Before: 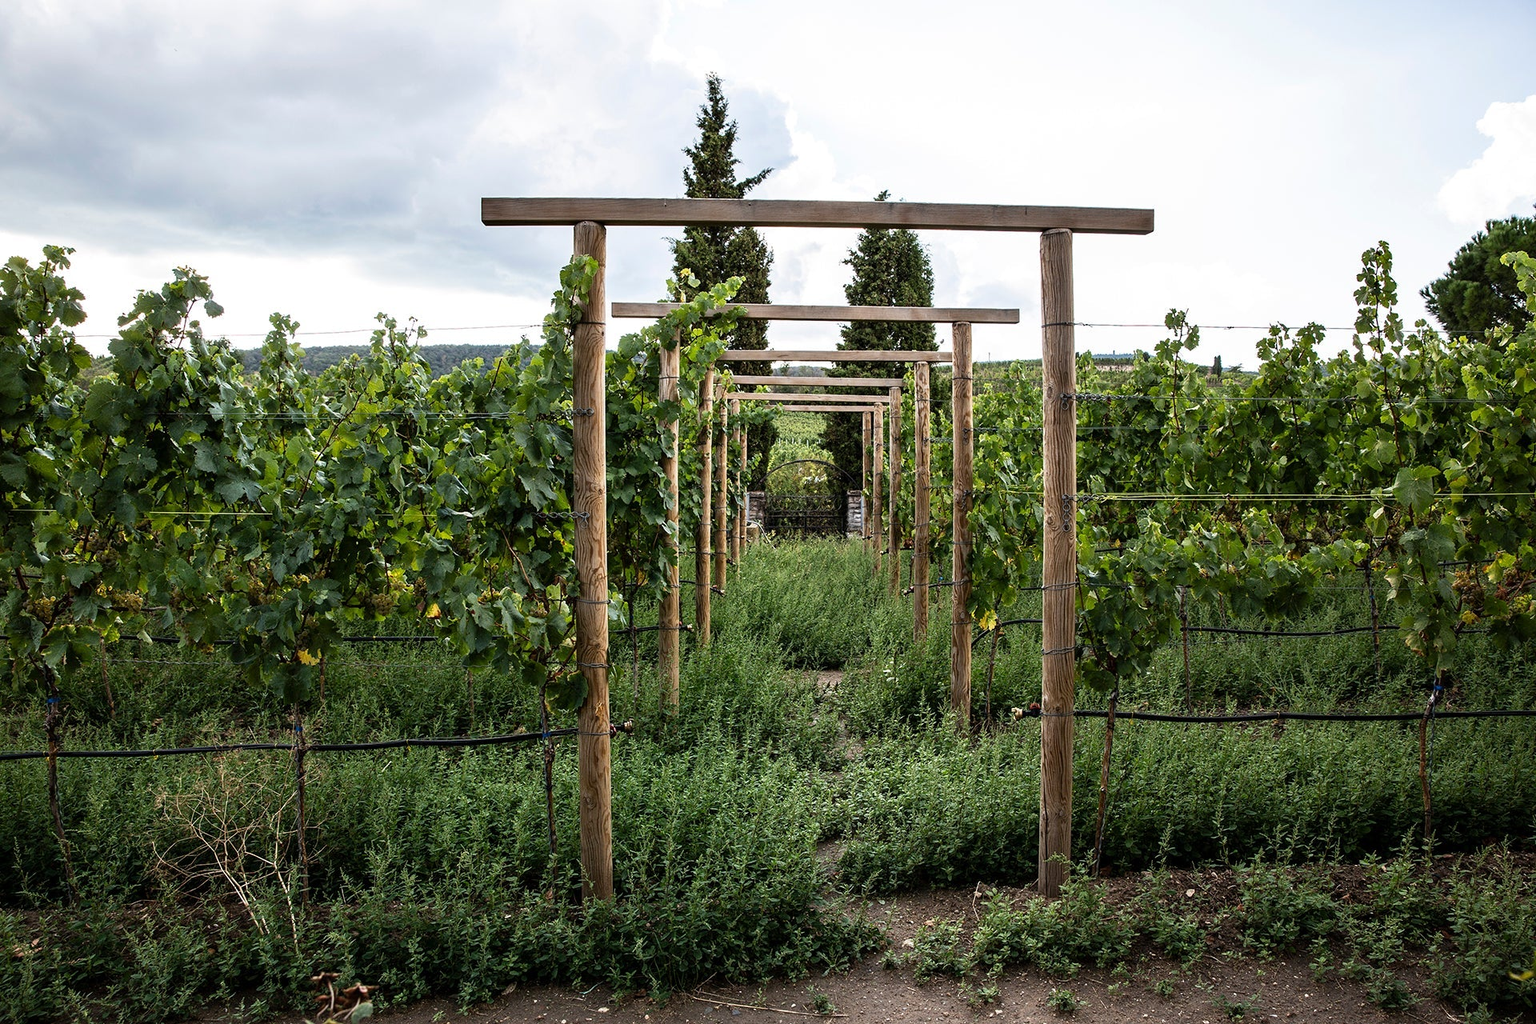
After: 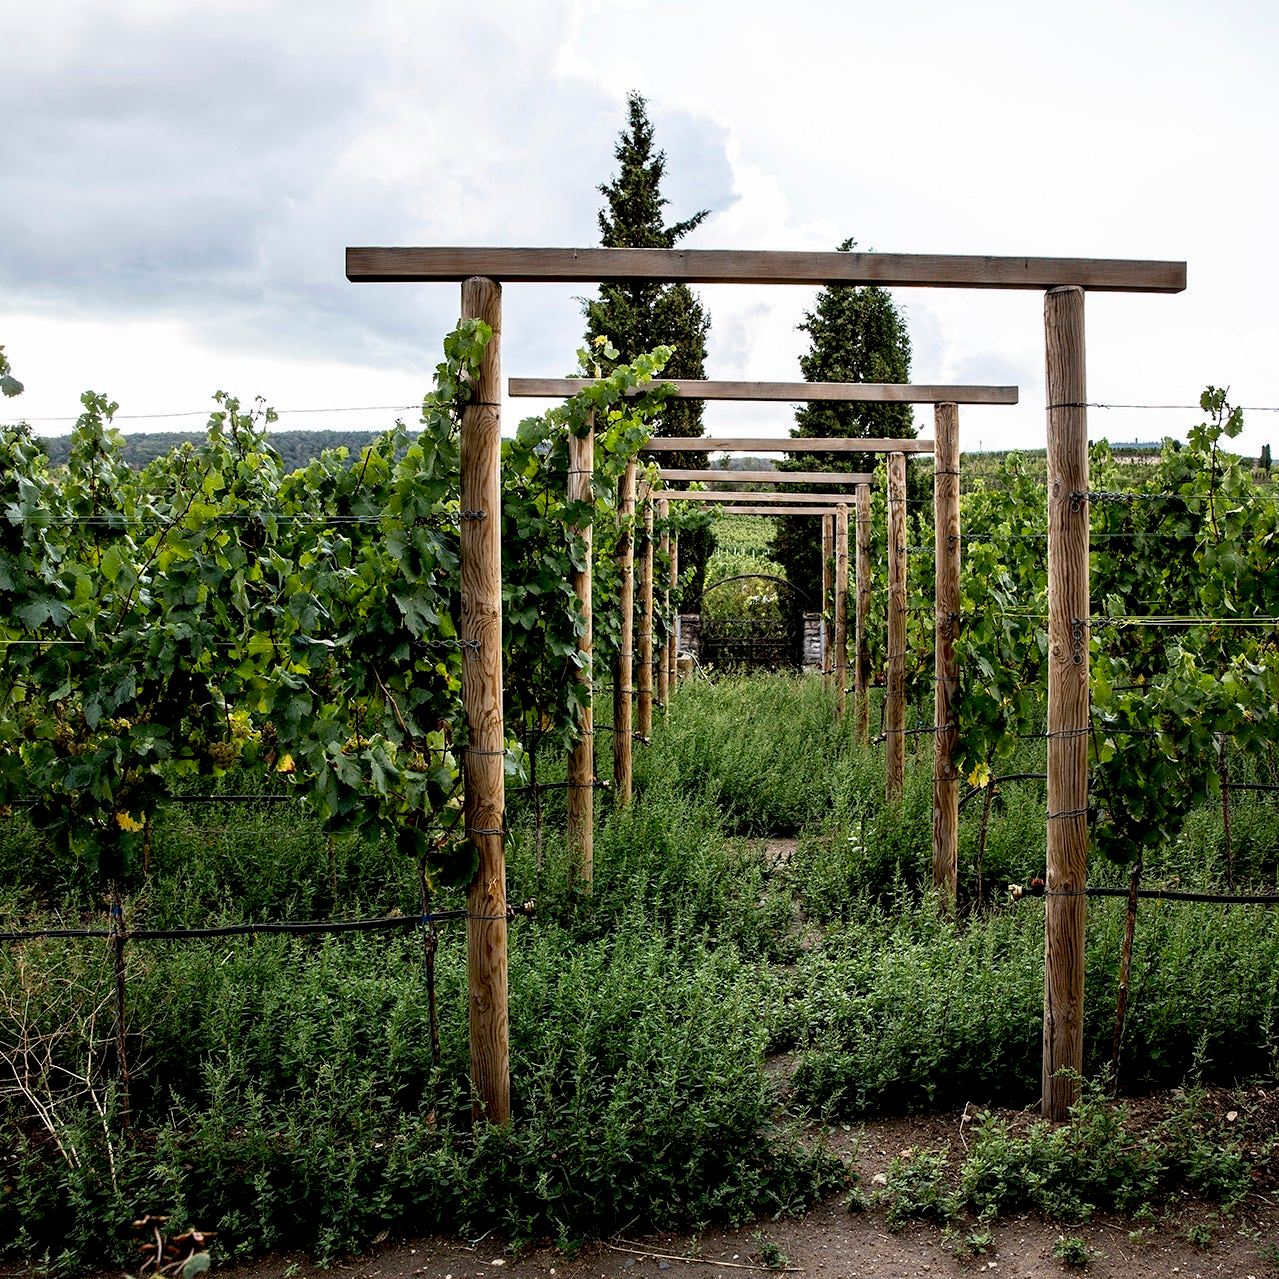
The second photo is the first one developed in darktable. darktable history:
tone equalizer: on, module defaults
crop and rotate: left 13.342%, right 19.991%
exposure: black level correction 0.016, exposure -0.009 EV, compensate highlight preservation false
